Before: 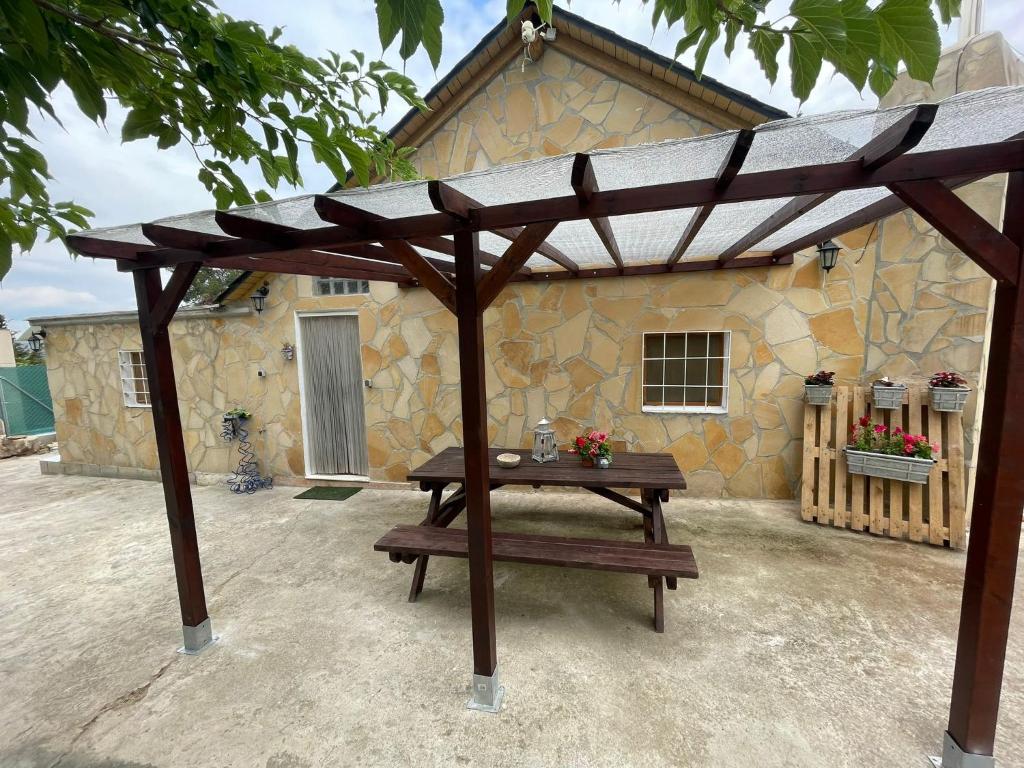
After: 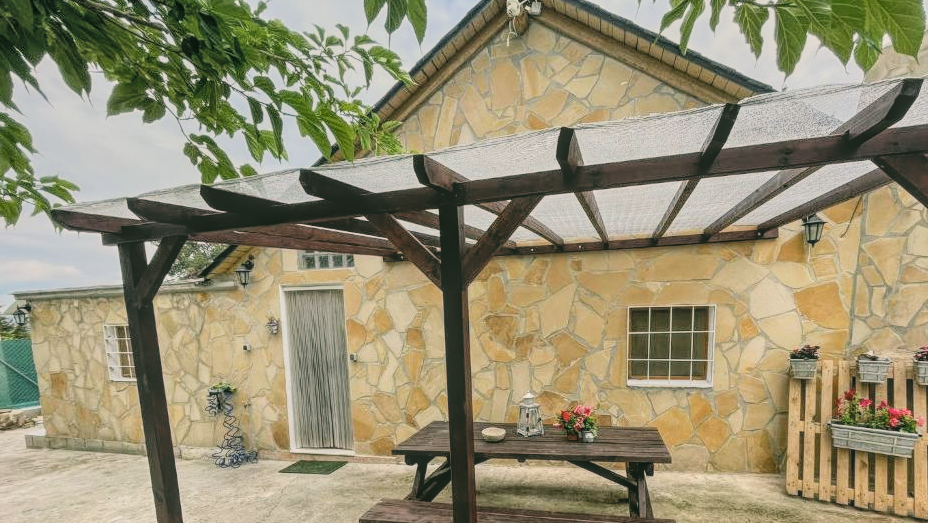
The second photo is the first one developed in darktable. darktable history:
filmic rgb: black relative exposure -7.65 EV, white relative exposure 4.56 EV, hardness 3.61, contrast 1.061
local contrast: highlights 67%, shadows 34%, detail 166%, midtone range 0.2
crop: left 1.56%, top 3.461%, right 7.729%, bottom 28.413%
color correction: highlights a* 4.02, highlights b* 4.96, shadows a* -8.06, shadows b* 4.83
shadows and highlights: low approximation 0.01, soften with gaussian
contrast brightness saturation: contrast 0.139, brightness 0.211
